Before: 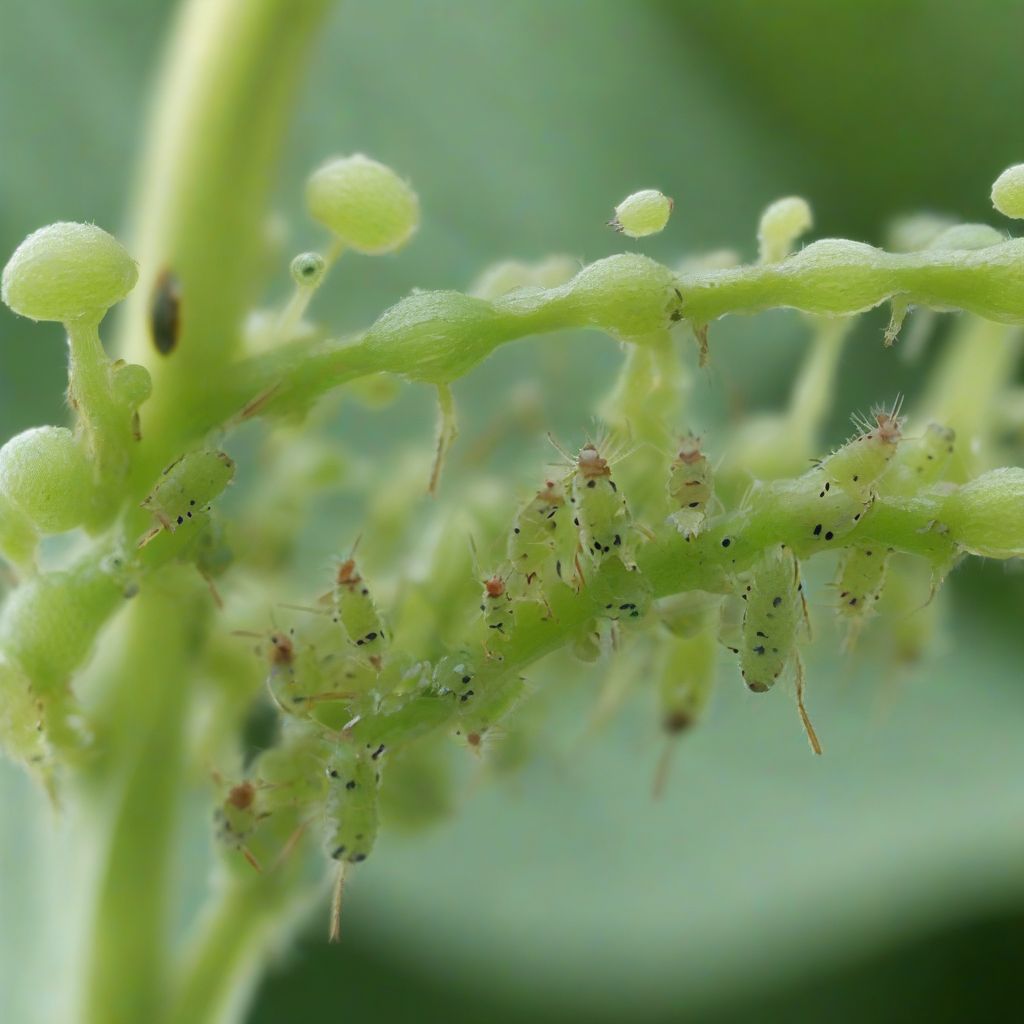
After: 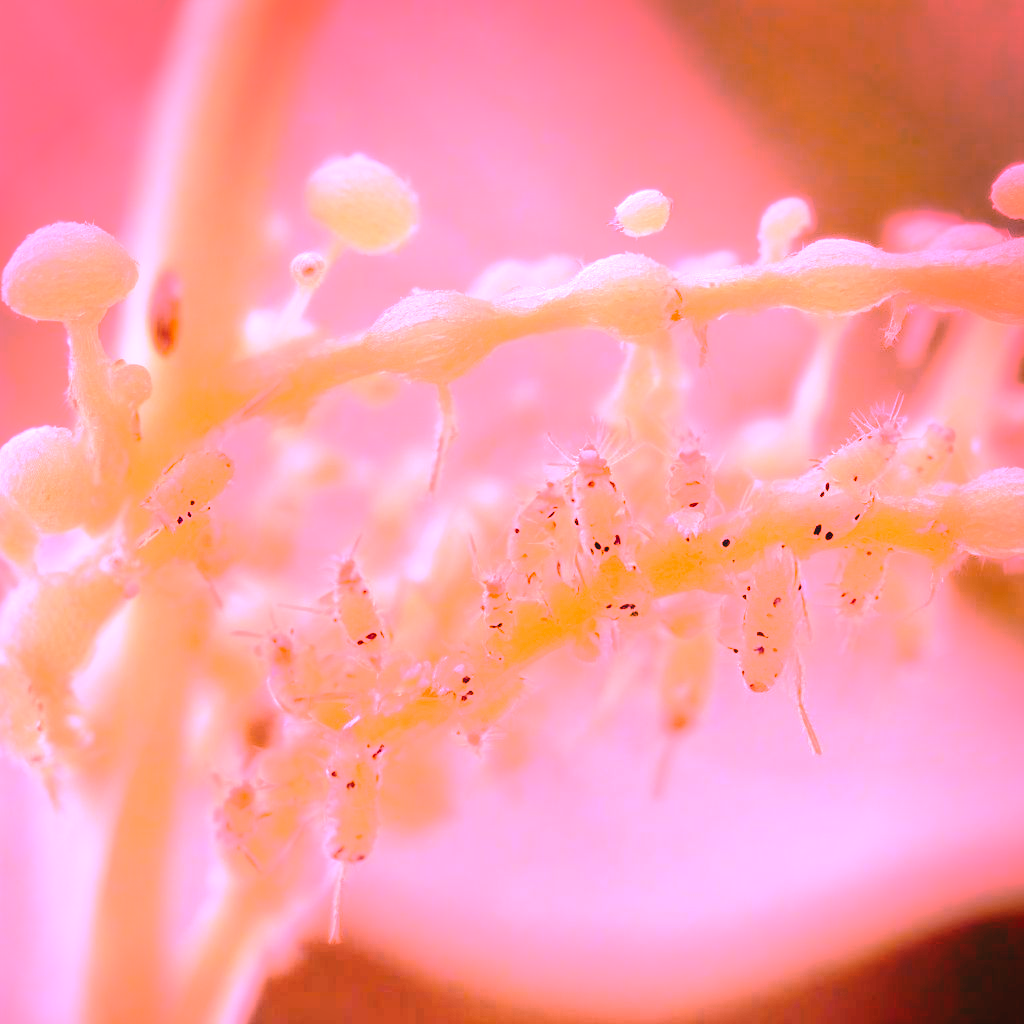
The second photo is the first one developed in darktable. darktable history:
tone curve: curves: ch0 [(0, 0) (0.003, 0.057) (0.011, 0.061) (0.025, 0.065) (0.044, 0.075) (0.069, 0.082) (0.1, 0.09) (0.136, 0.102) (0.177, 0.145) (0.224, 0.195) (0.277, 0.27) (0.335, 0.374) (0.399, 0.486) (0.468, 0.578) (0.543, 0.652) (0.623, 0.717) (0.709, 0.778) (0.801, 0.837) (0.898, 0.909) (1, 1)], preserve colors none
vignetting: brightness -0.629, saturation -0.007, center (-0.028, 0.239)
white balance: red 4.26, blue 1.802
